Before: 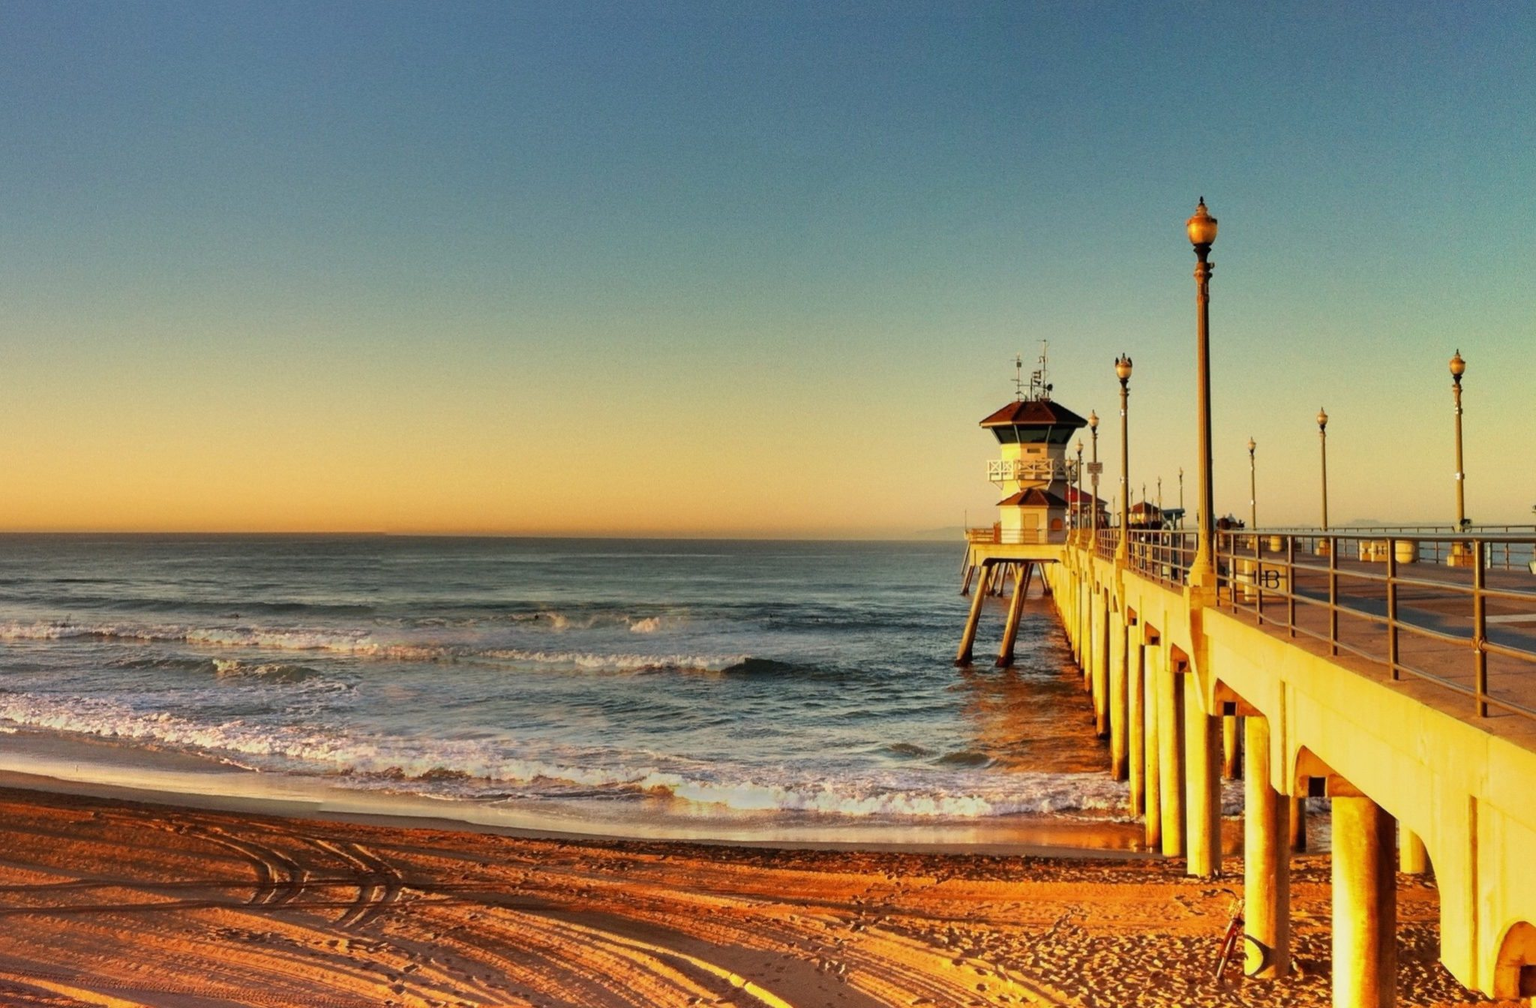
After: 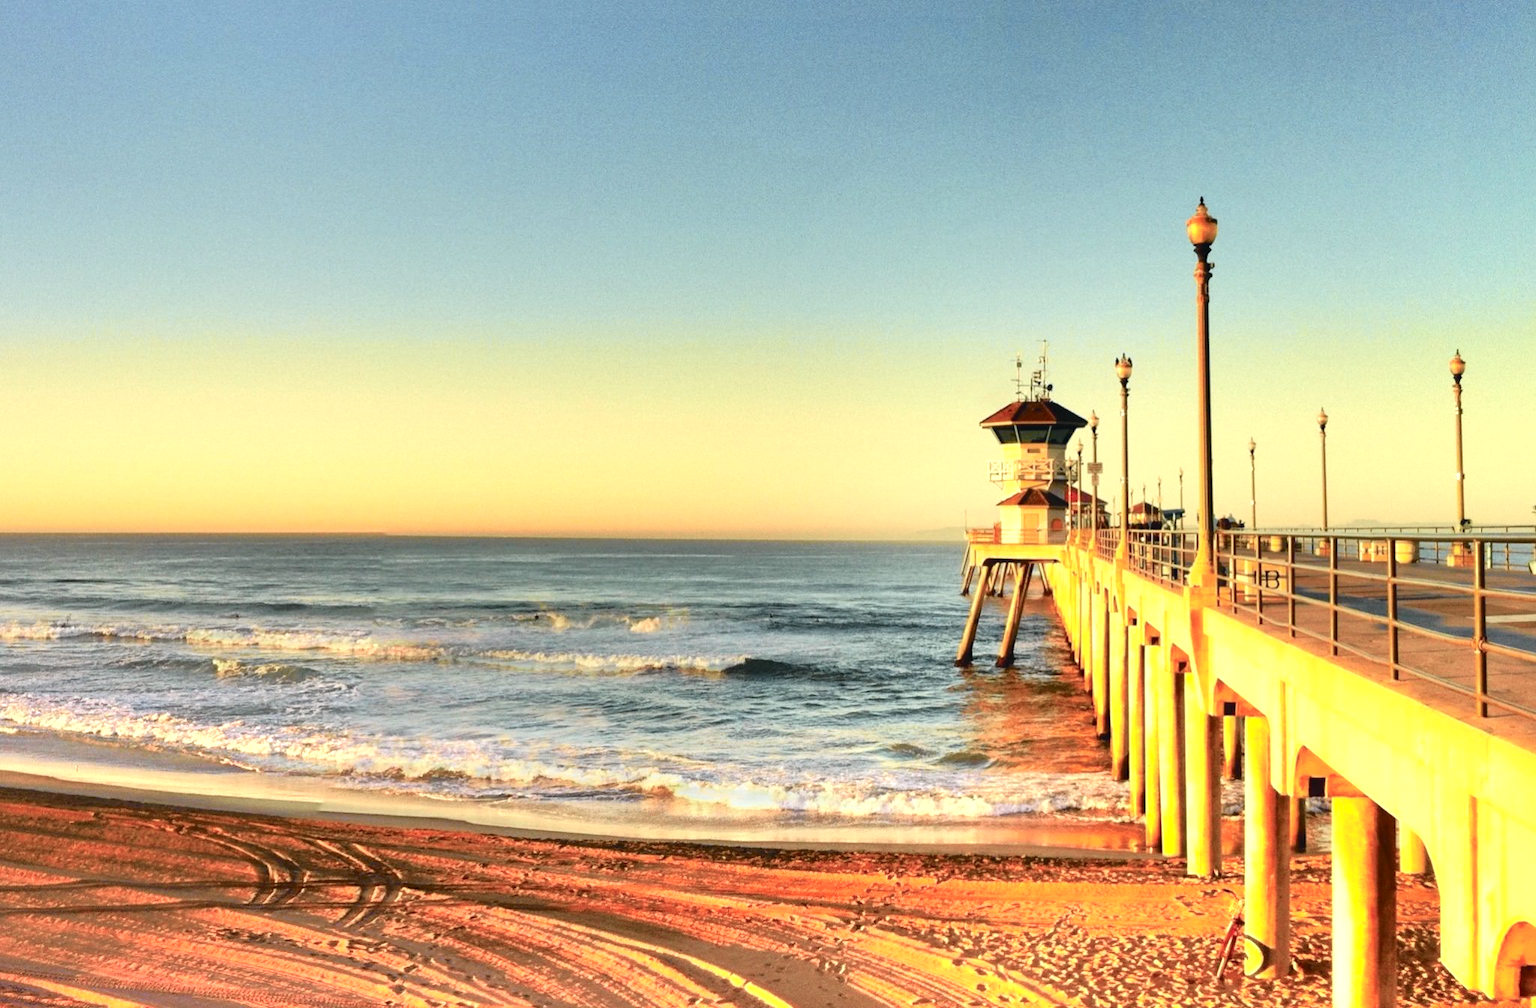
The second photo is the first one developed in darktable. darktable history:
tone curve: curves: ch0 [(0, 0) (0.081, 0.044) (0.185, 0.13) (0.283, 0.238) (0.416, 0.449) (0.495, 0.524) (0.686, 0.743) (0.826, 0.865) (0.978, 0.988)]; ch1 [(0, 0) (0.147, 0.166) (0.321, 0.362) (0.371, 0.402) (0.423, 0.442) (0.479, 0.472) (0.505, 0.497) (0.521, 0.506) (0.551, 0.537) (0.586, 0.574) (0.625, 0.618) (0.68, 0.681) (1, 1)]; ch2 [(0, 0) (0.346, 0.362) (0.404, 0.427) (0.502, 0.495) (0.531, 0.513) (0.547, 0.533) (0.582, 0.596) (0.629, 0.631) (0.717, 0.678) (1, 1)], color space Lab, independent channels, preserve colors none
exposure: exposure 1 EV, compensate highlight preservation false
contrast brightness saturation: contrast -0.121
